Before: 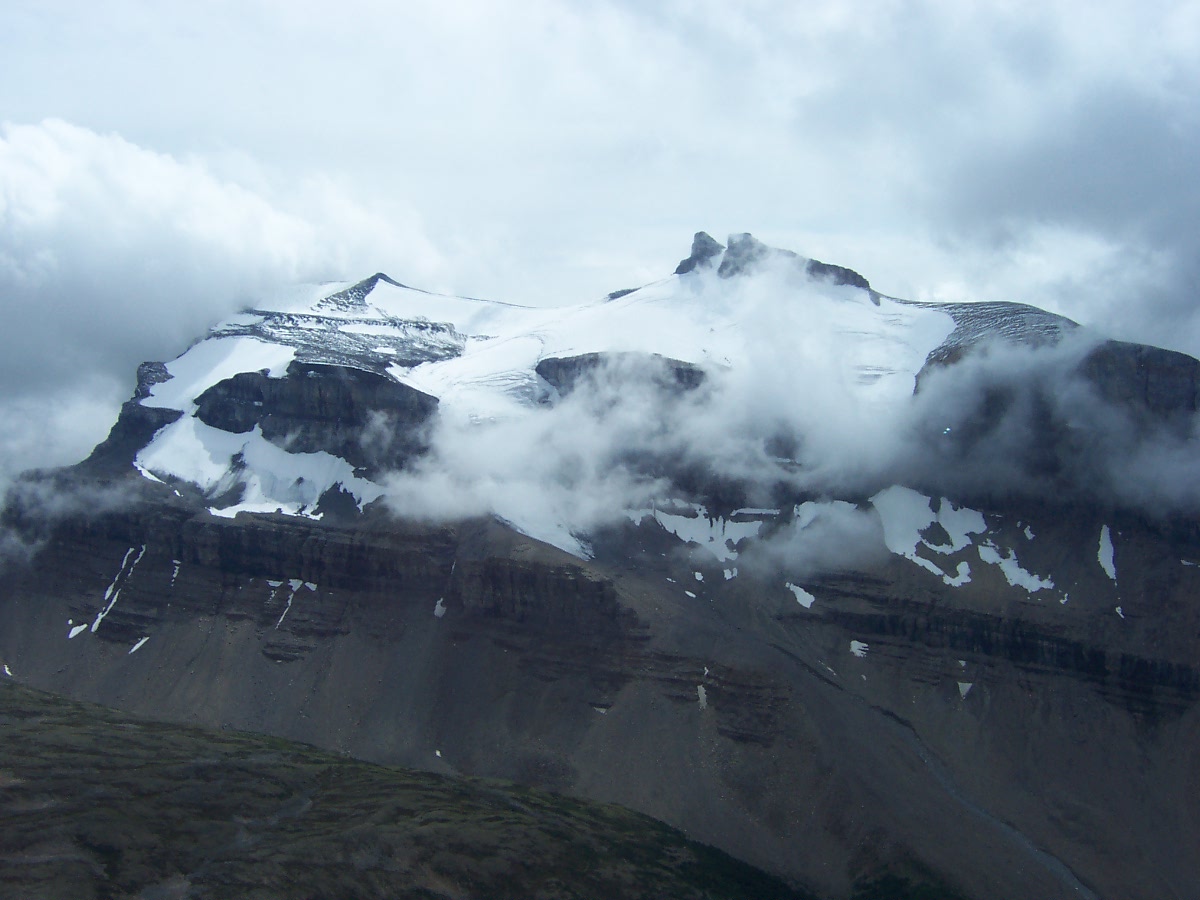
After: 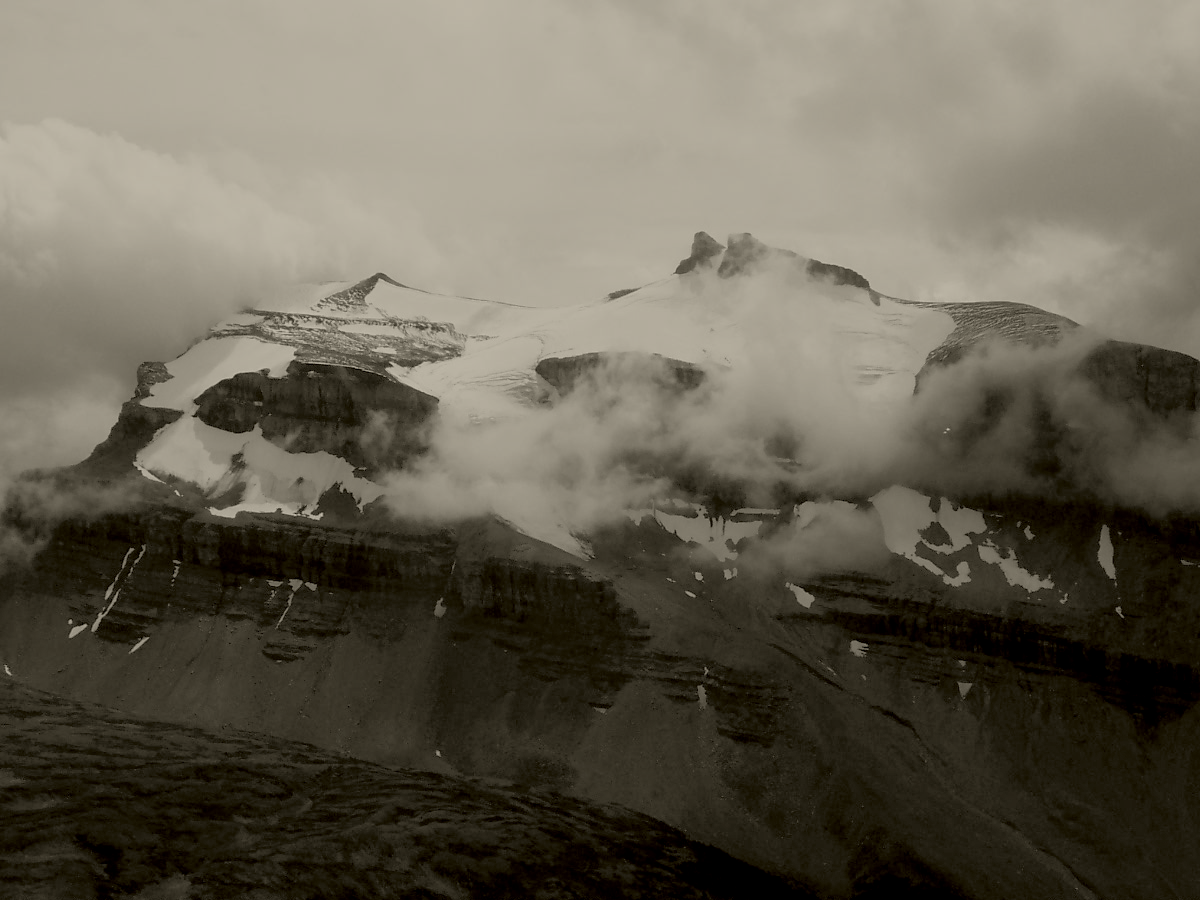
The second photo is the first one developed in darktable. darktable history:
exposure: black level correction 0.031, exposure 0.304 EV, compensate highlight preservation false
colorize: hue 41.44°, saturation 22%, source mix 60%, lightness 10.61%
